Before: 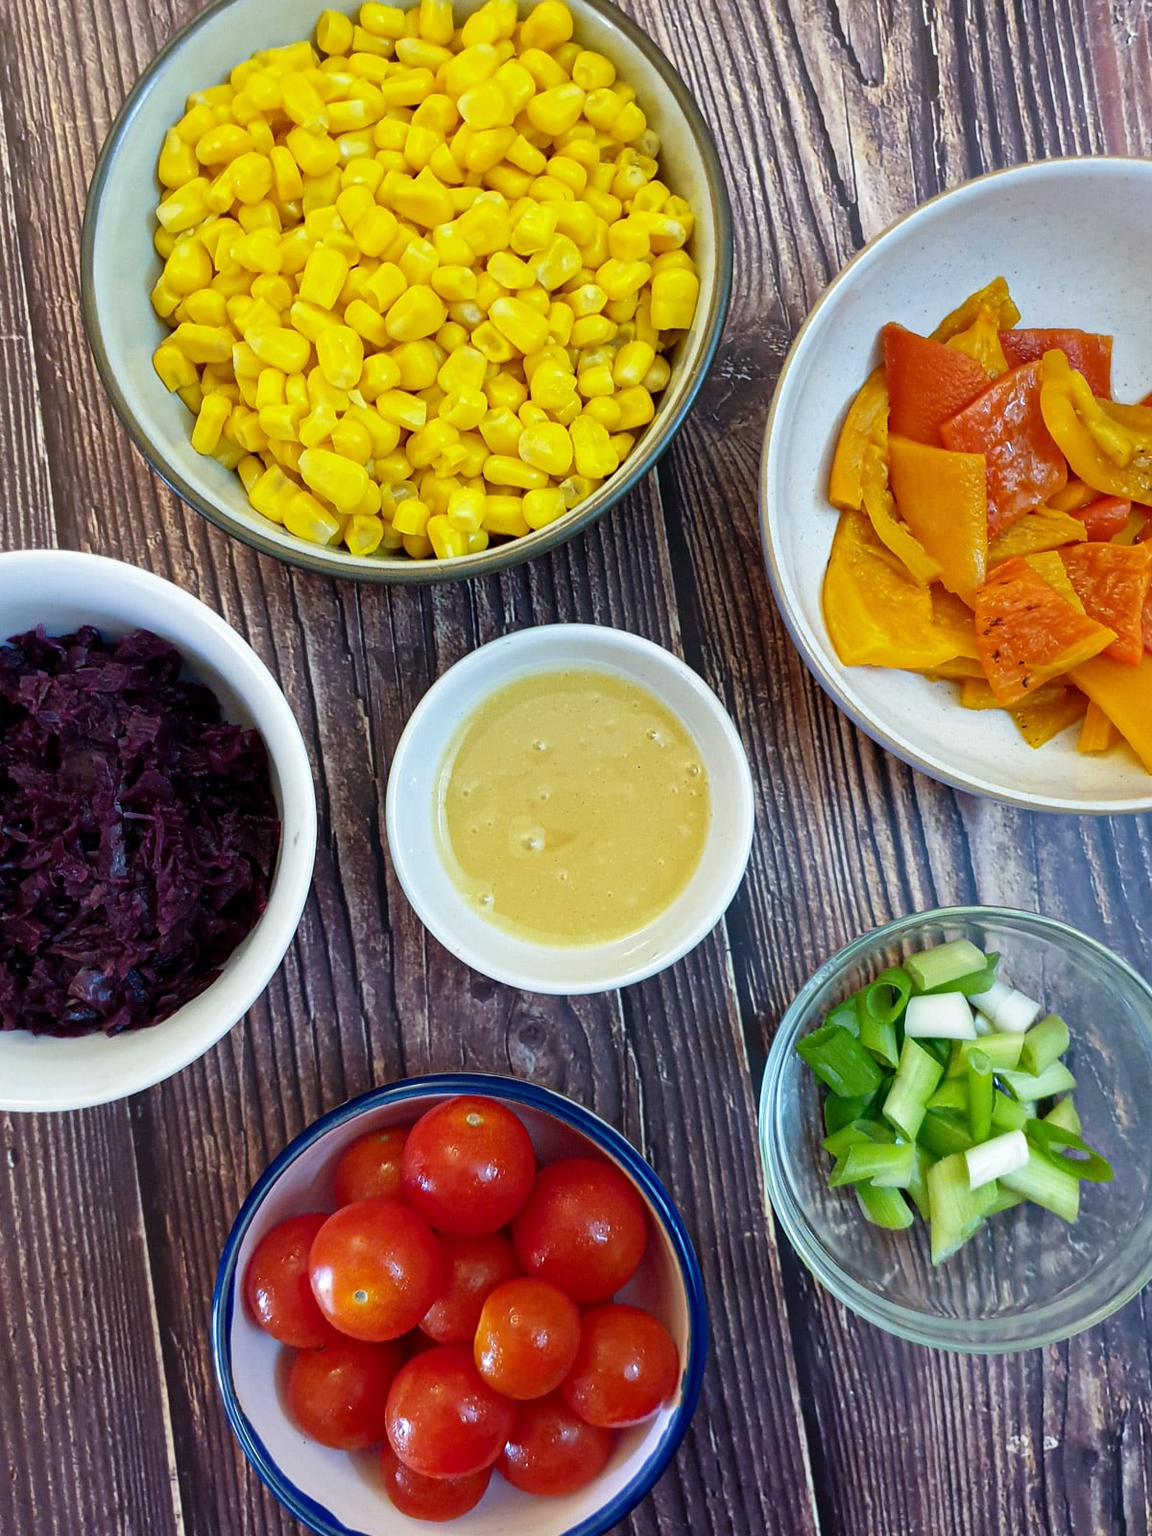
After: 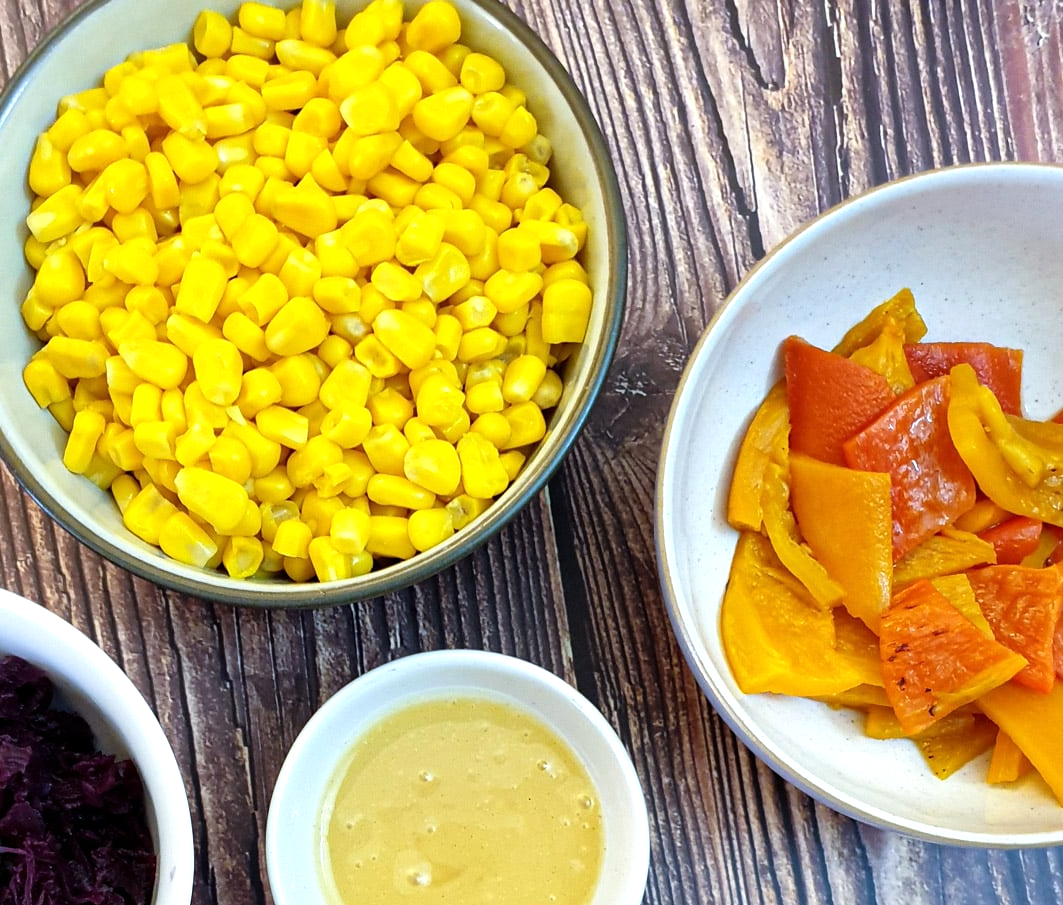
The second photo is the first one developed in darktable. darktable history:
tone equalizer: -8 EV -0.432 EV, -7 EV -0.363 EV, -6 EV -0.328 EV, -5 EV -0.237 EV, -3 EV 0.245 EV, -2 EV 0.305 EV, -1 EV 0.37 EV, +0 EV 0.392 EV
crop and rotate: left 11.414%, bottom 43.396%
